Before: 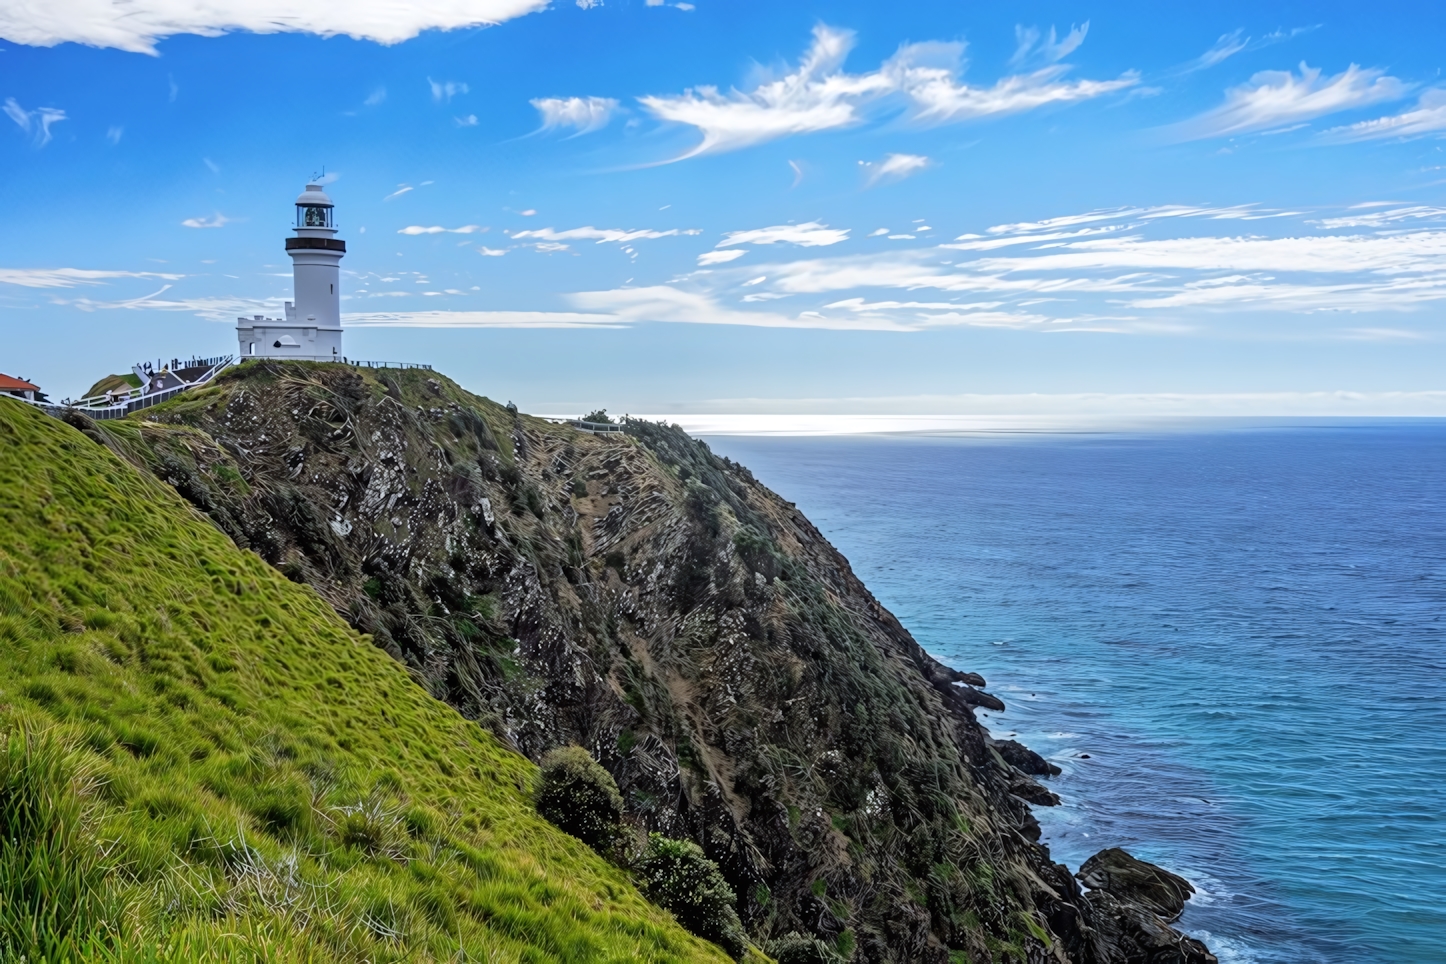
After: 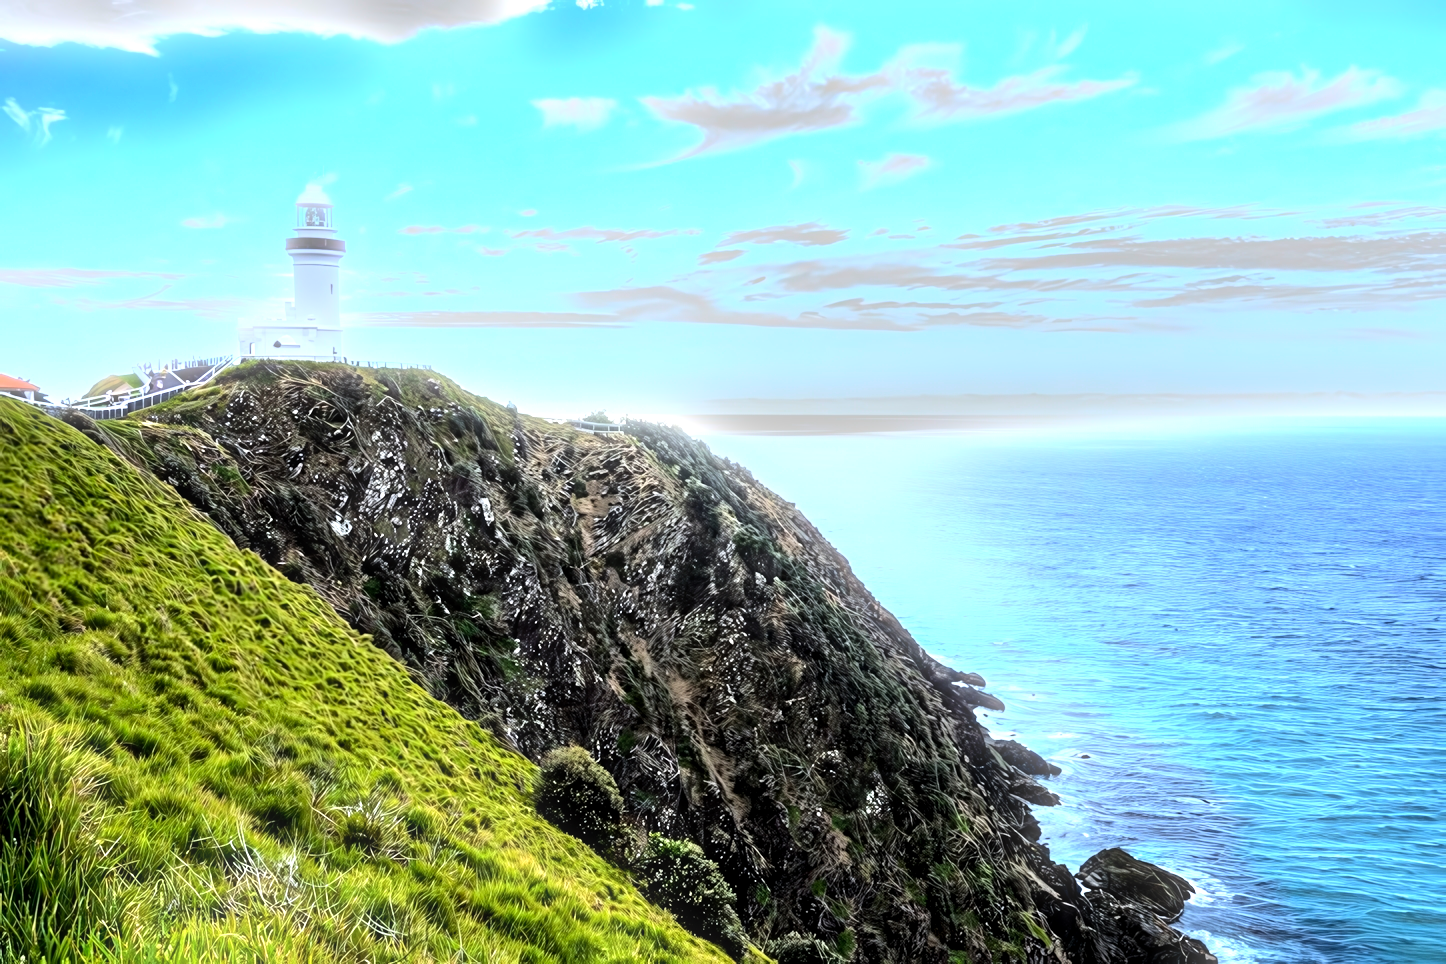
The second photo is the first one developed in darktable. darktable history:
tone equalizer: -8 EV -1.08 EV, -7 EV -1.01 EV, -6 EV -0.867 EV, -5 EV -0.578 EV, -3 EV 0.578 EV, -2 EV 0.867 EV, -1 EV 1.01 EV, +0 EV 1.08 EV, edges refinement/feathering 500, mask exposure compensation -1.57 EV, preserve details no
exposure: black level correction 0.005, exposure 0.417 EV, compensate highlight preservation false
bloom: size 5%, threshold 95%, strength 15%
